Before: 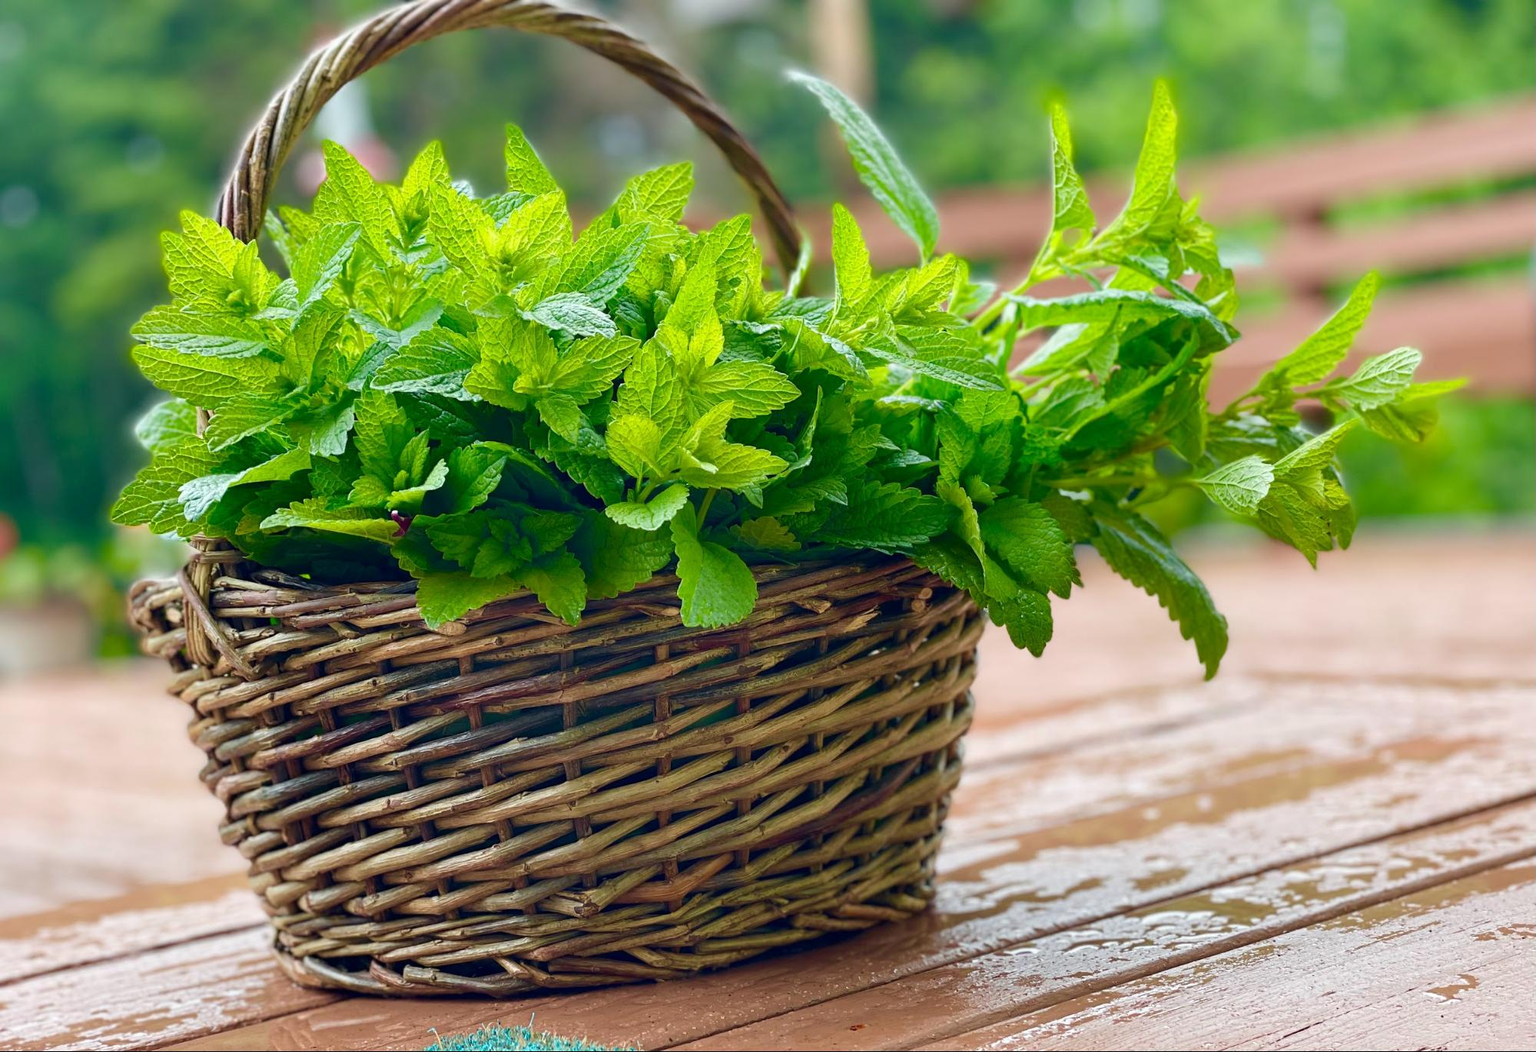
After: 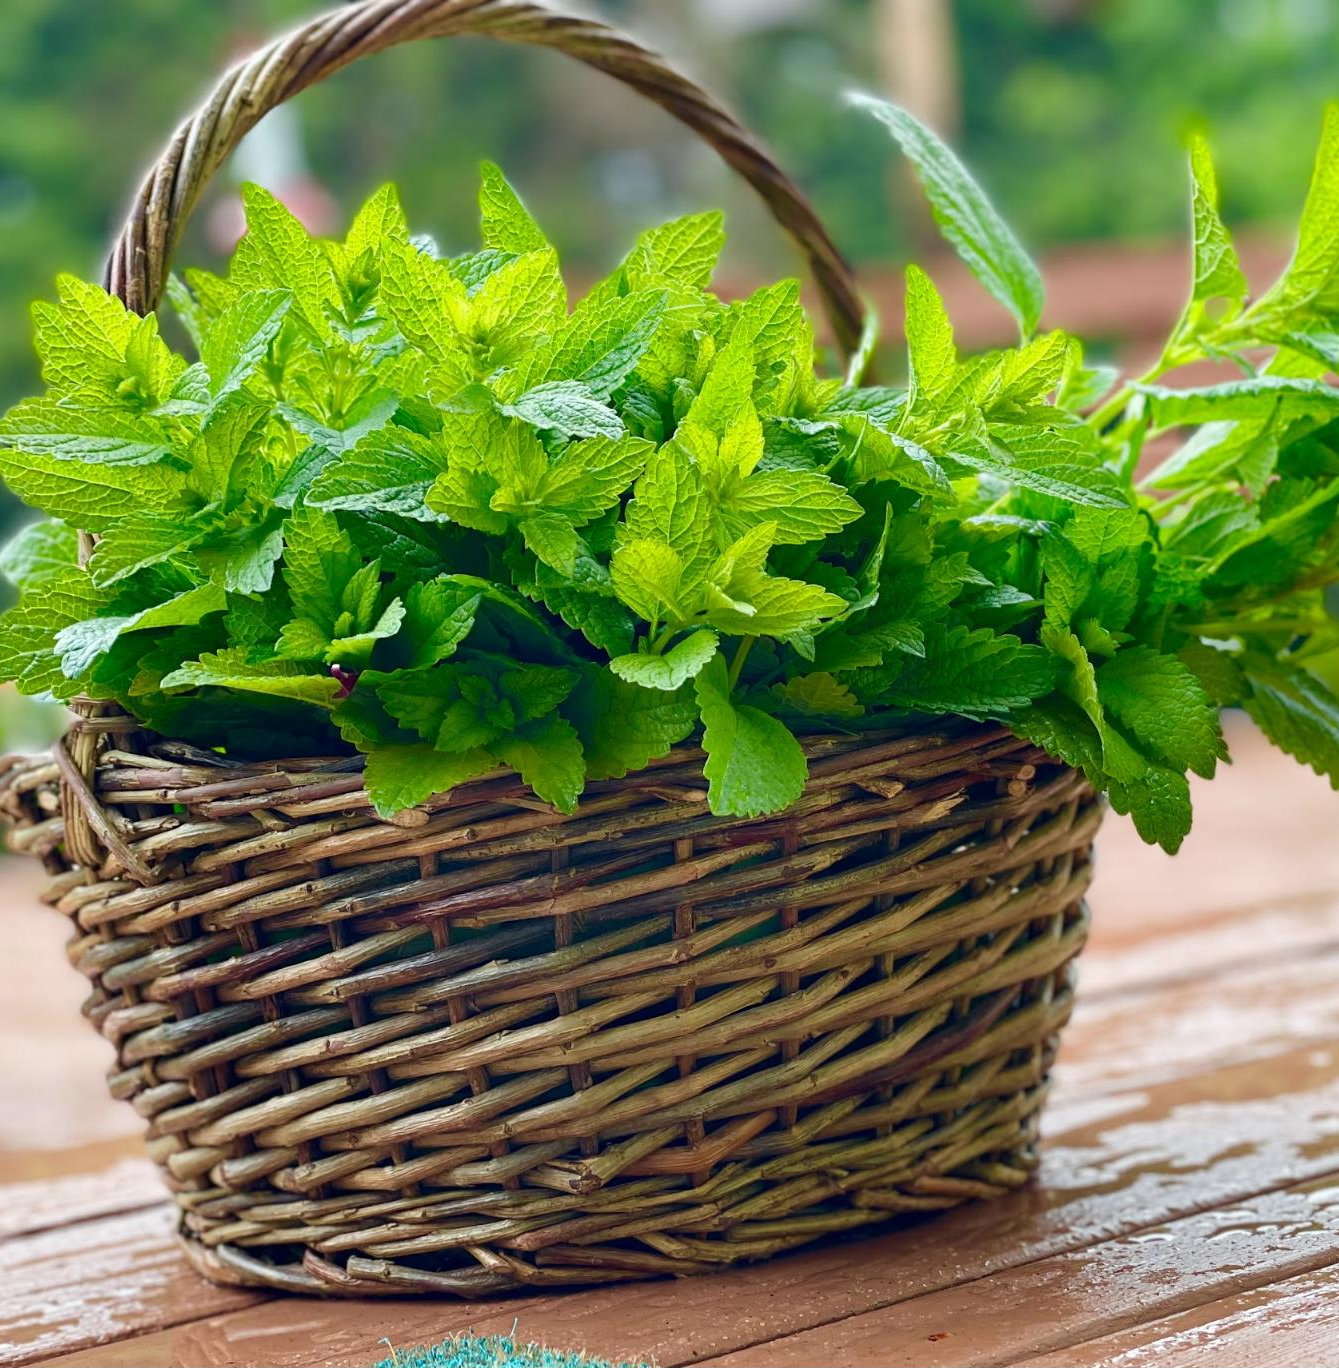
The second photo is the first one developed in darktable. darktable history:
crop and rotate: left 8.917%, right 24.096%
